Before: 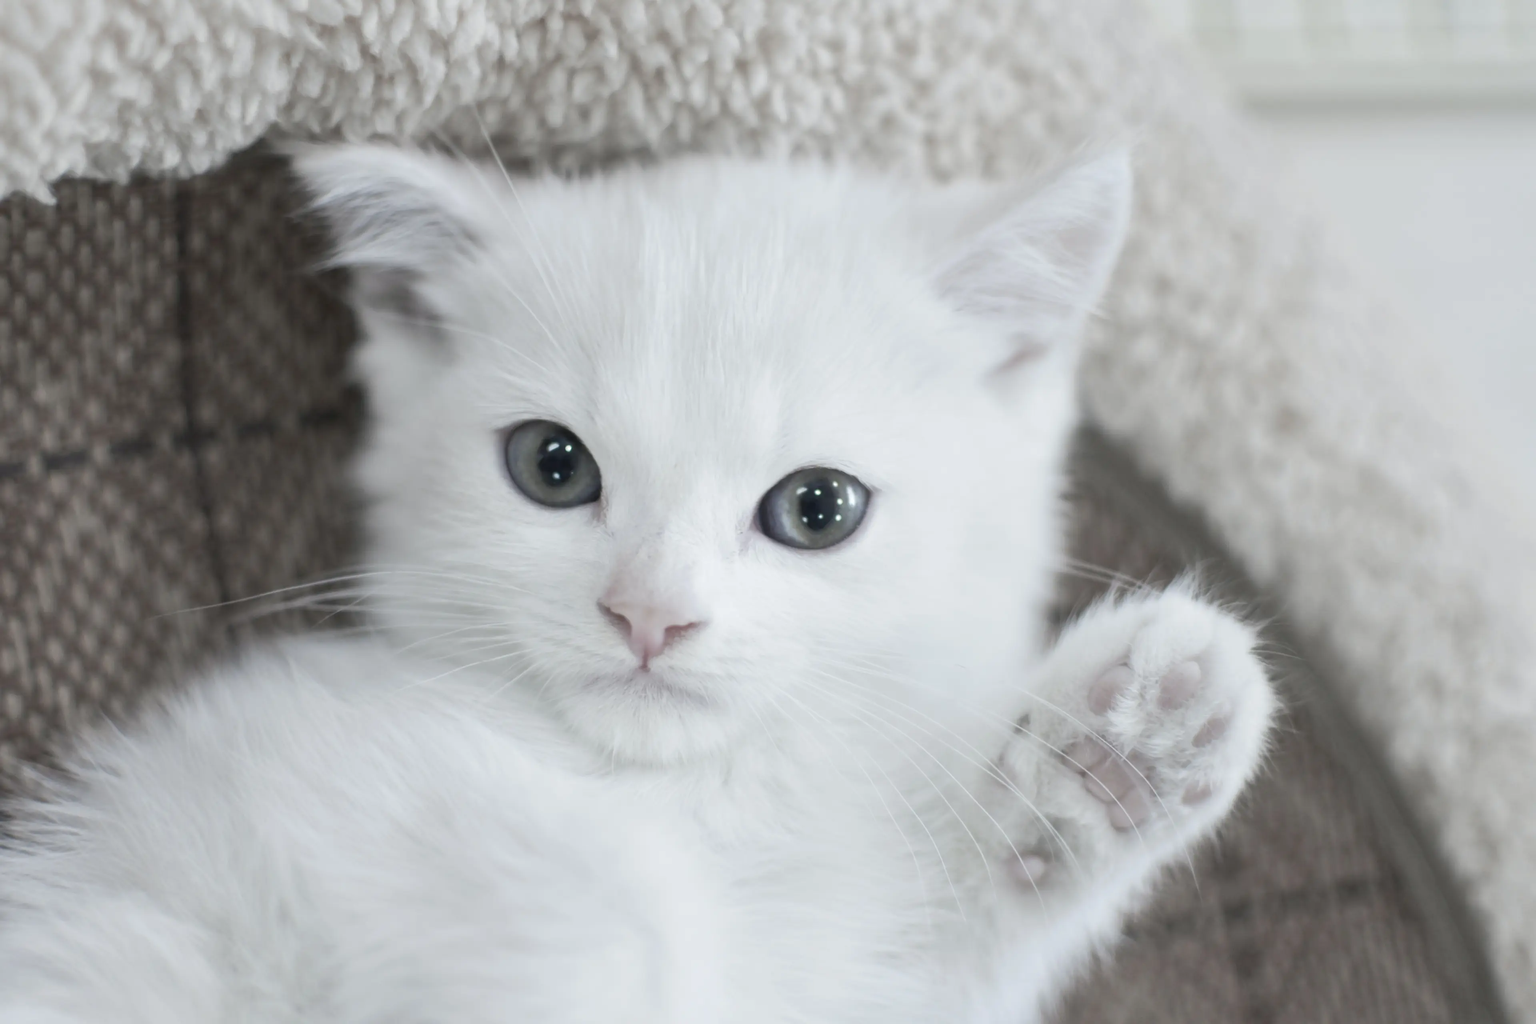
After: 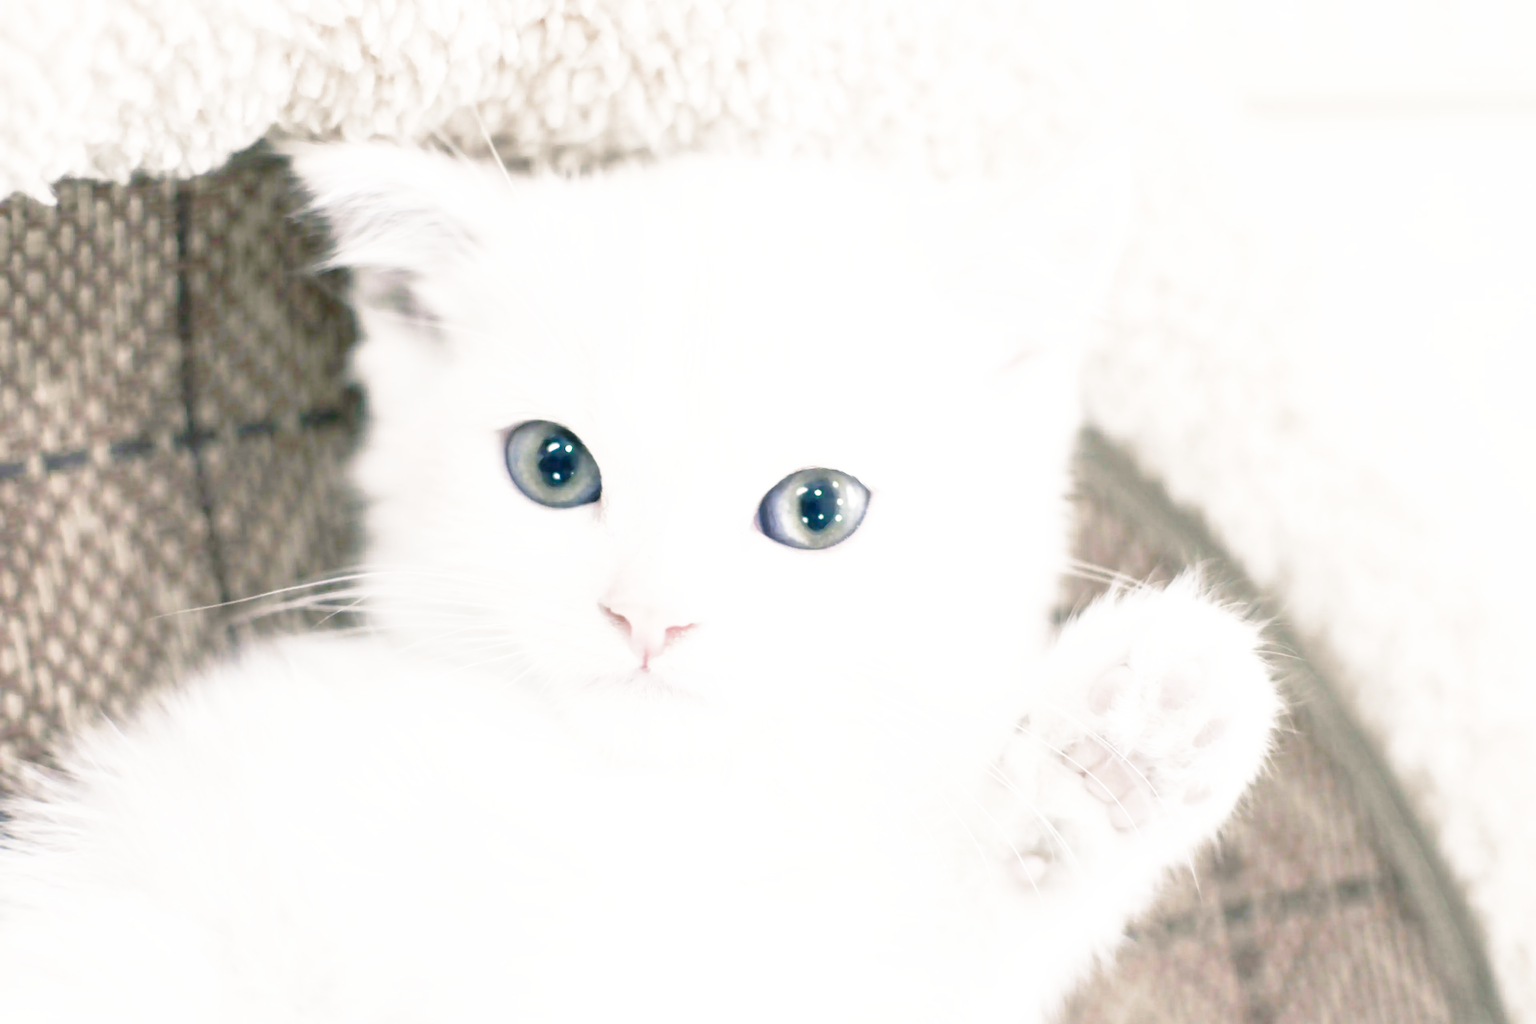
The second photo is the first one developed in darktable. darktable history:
exposure: black level correction 0, exposure 0.588 EV, compensate highlight preservation false
base curve: curves: ch0 [(0, 0) (0.012, 0.01) (0.073, 0.168) (0.31, 0.711) (0.645, 0.957) (1, 1)], preserve colors none
color balance rgb: shadows lift › chroma 2.005%, shadows lift › hue 217.03°, highlights gain › chroma 3.091%, highlights gain › hue 60.09°, perceptual saturation grading › global saturation 24.642%, perceptual saturation grading › highlights -50.841%, perceptual saturation grading › mid-tones 18.945%, perceptual saturation grading › shadows 61.215%
